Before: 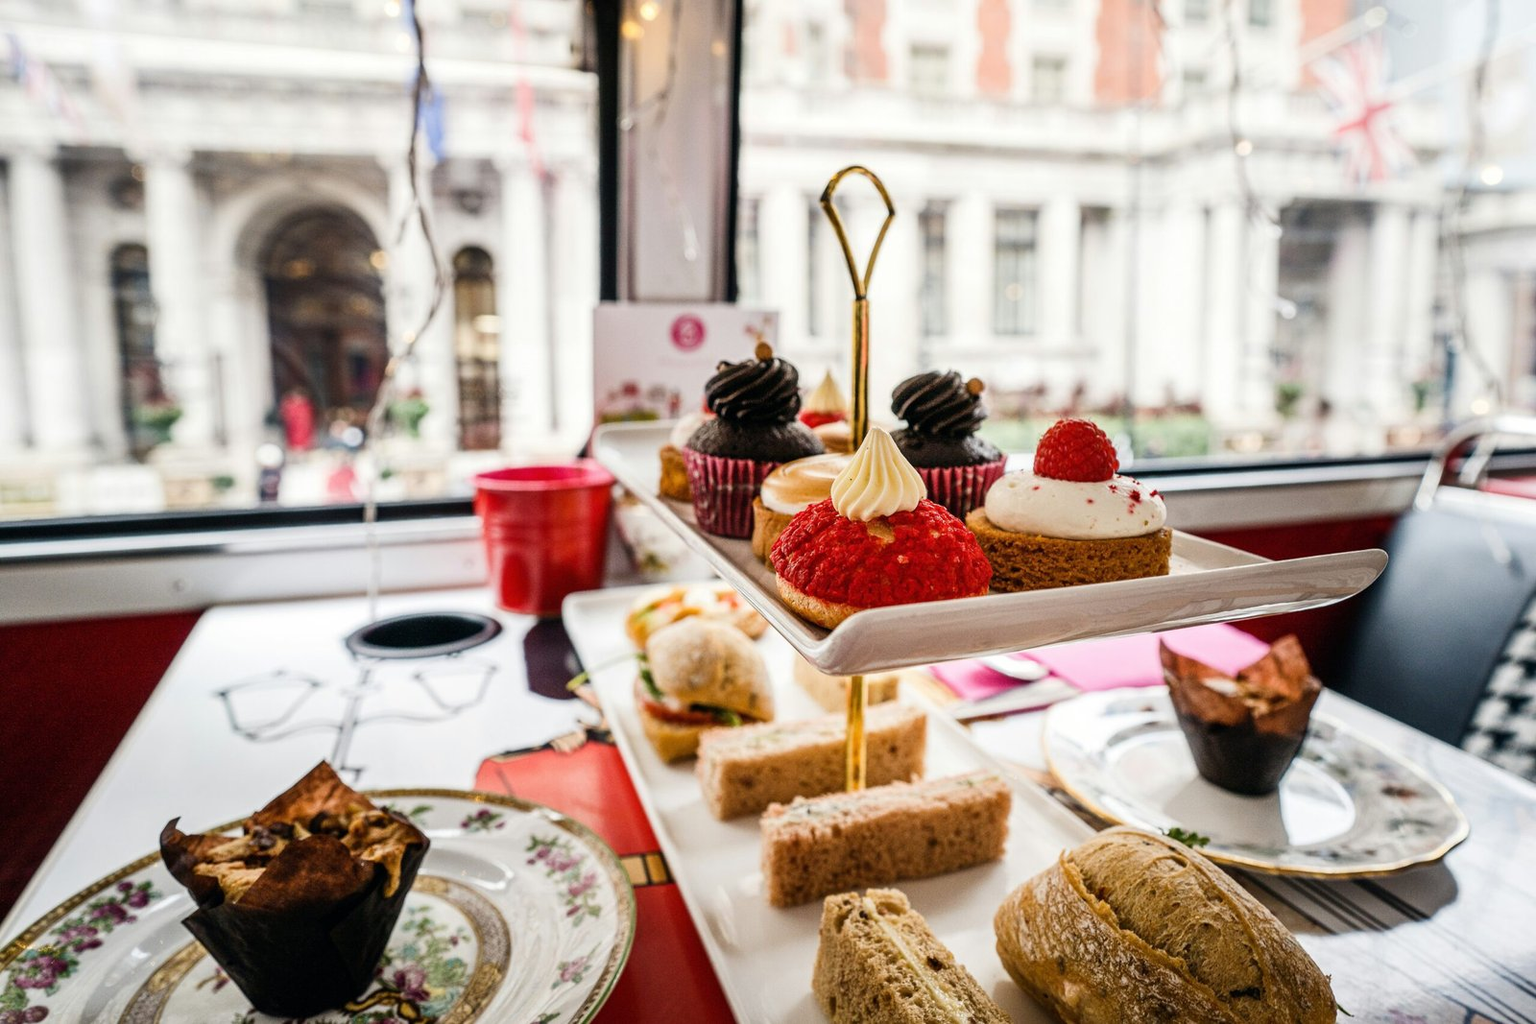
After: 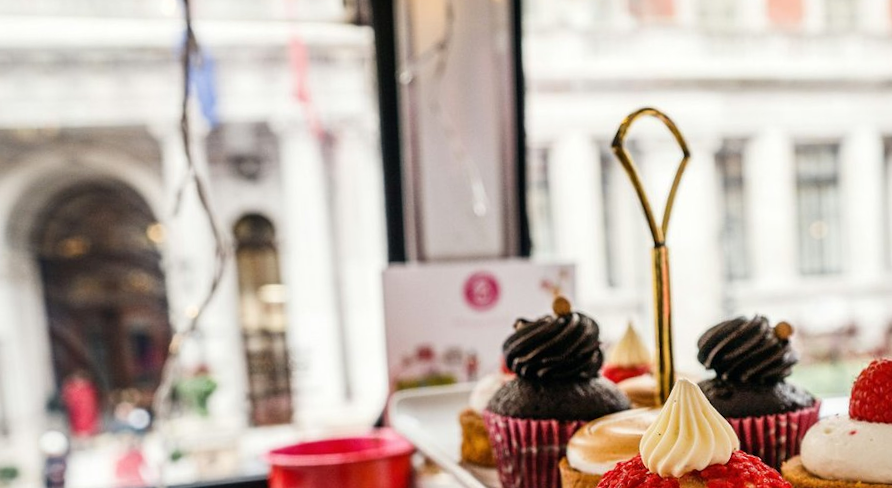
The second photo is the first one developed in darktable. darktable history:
rotate and perspective: rotation -3.18°, automatic cropping off
crop: left 15.306%, top 9.065%, right 30.789%, bottom 48.638%
